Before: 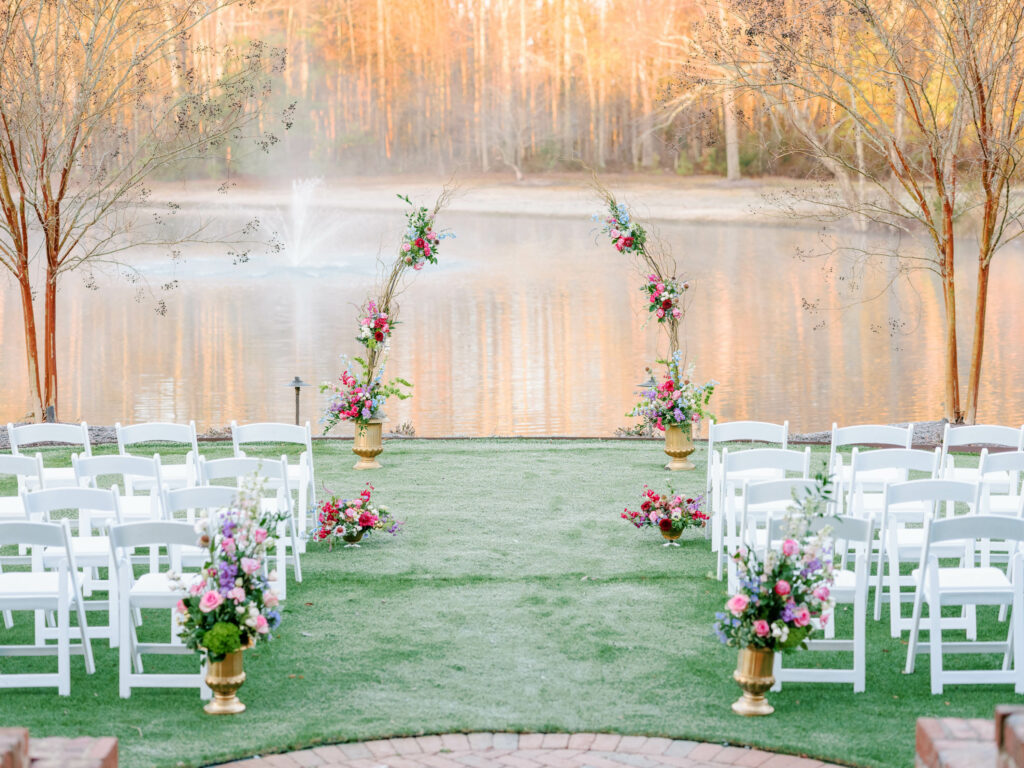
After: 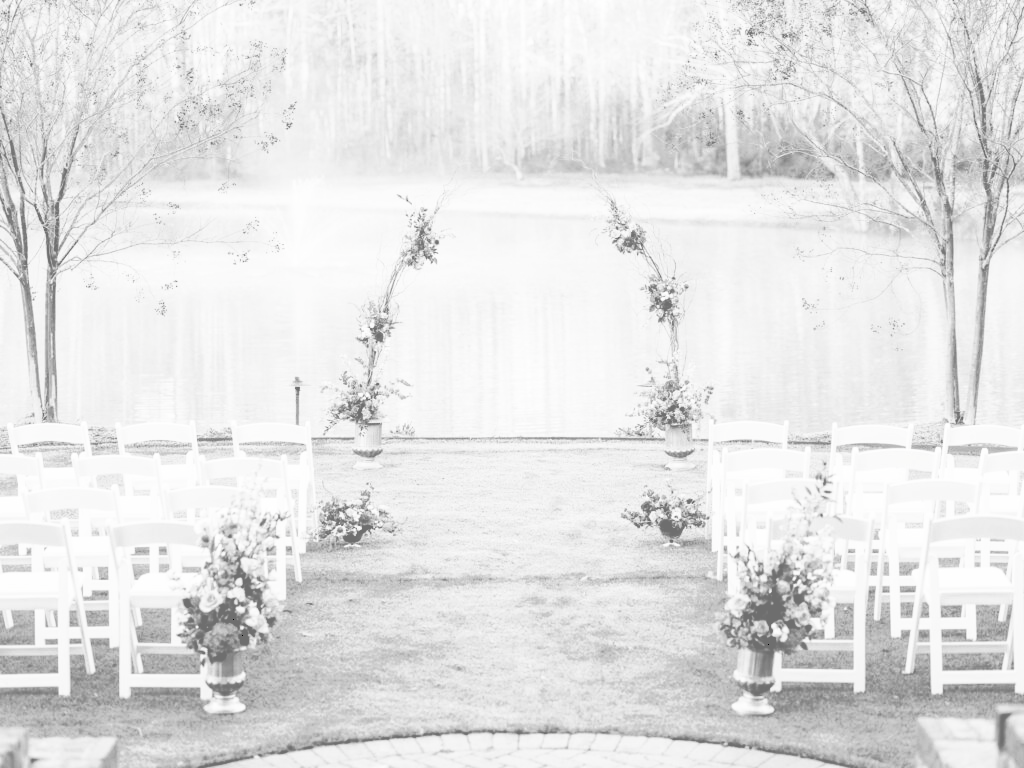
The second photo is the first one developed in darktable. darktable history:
tone curve: curves: ch0 [(0, 0) (0.003, 0.464) (0.011, 0.464) (0.025, 0.464) (0.044, 0.464) (0.069, 0.464) (0.1, 0.463) (0.136, 0.463) (0.177, 0.464) (0.224, 0.469) (0.277, 0.482) (0.335, 0.501) (0.399, 0.53) (0.468, 0.567) (0.543, 0.61) (0.623, 0.663) (0.709, 0.718) (0.801, 0.779) (0.898, 0.842) (1, 1)], preserve colors none
contrast brightness saturation: contrast 0.53, brightness 0.47, saturation -1
